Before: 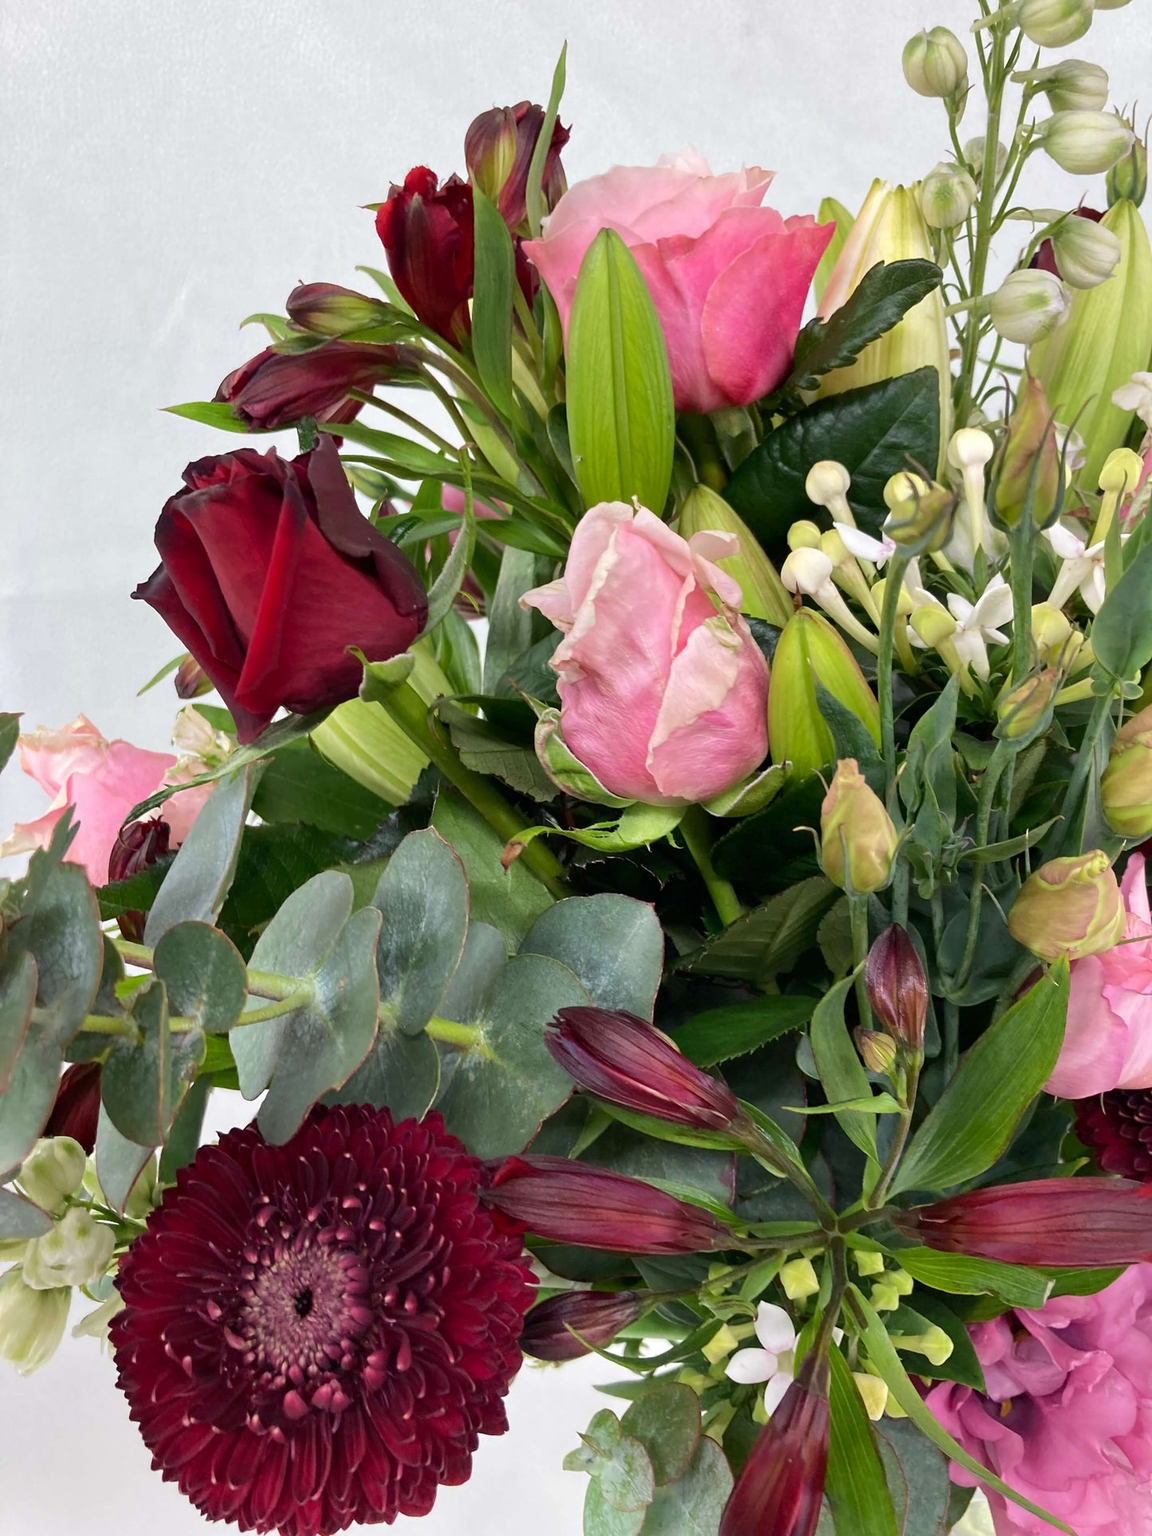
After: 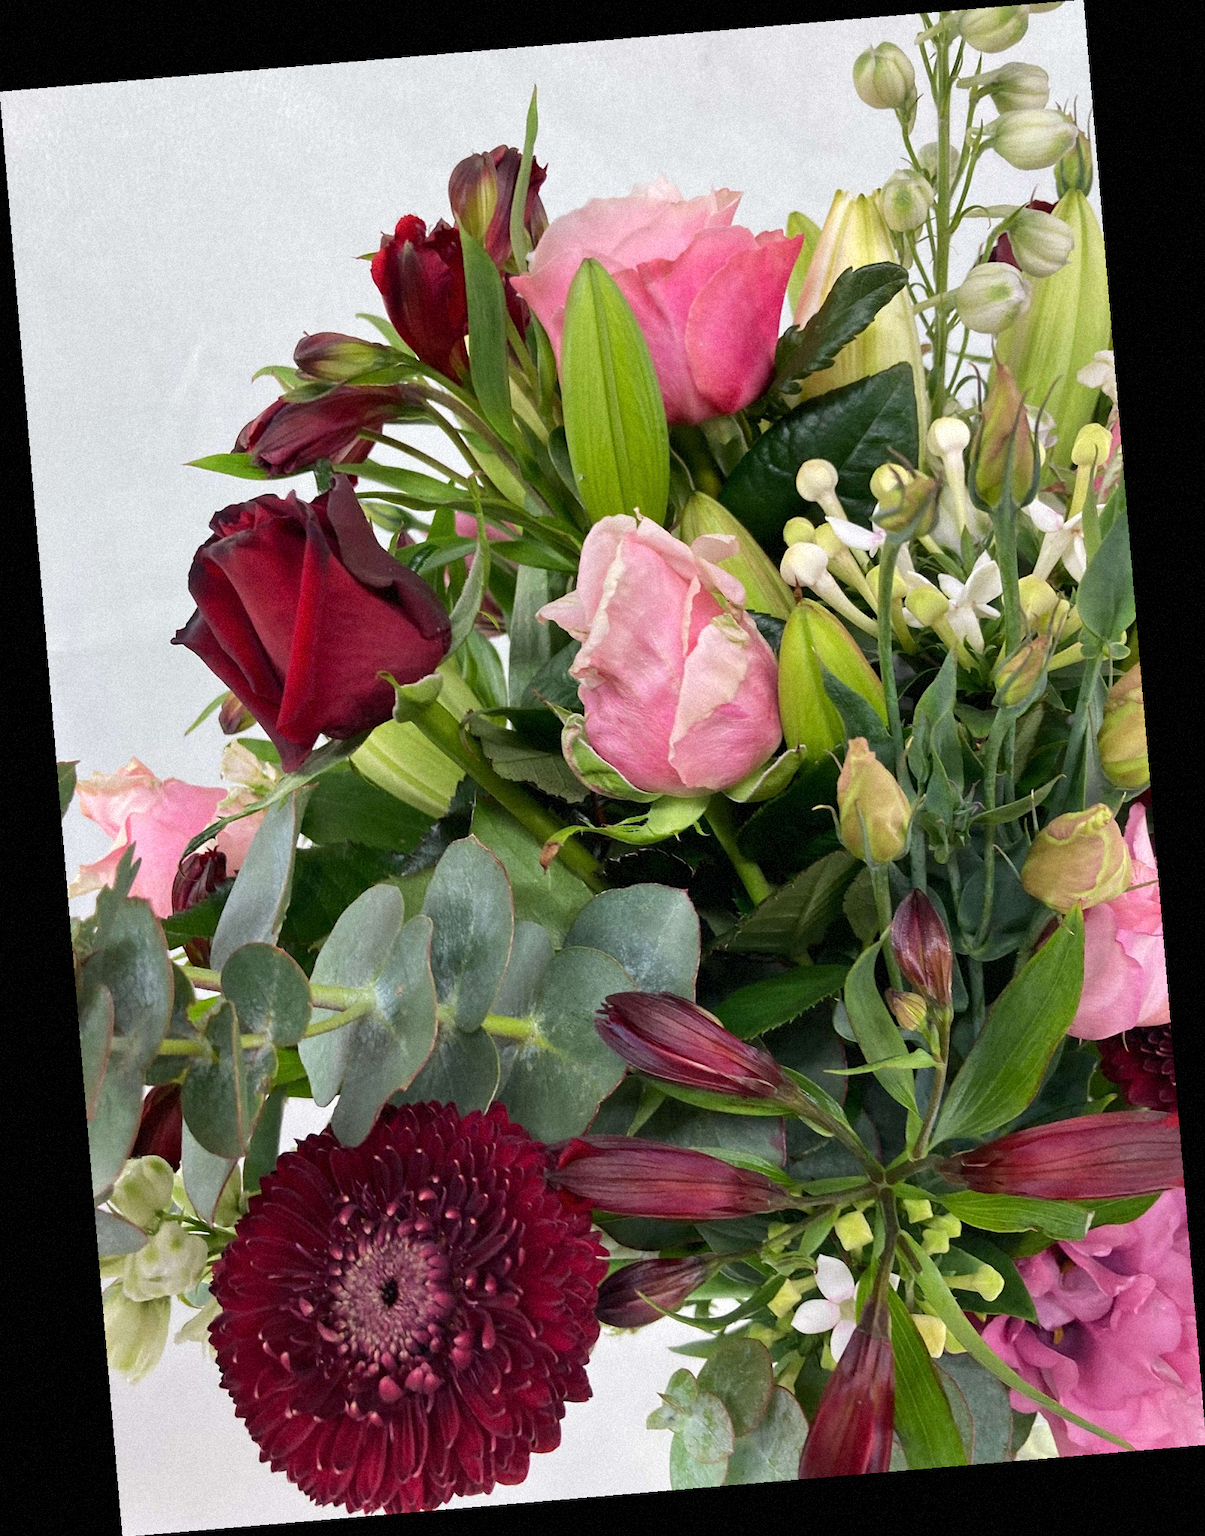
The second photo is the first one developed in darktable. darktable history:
grain: mid-tones bias 0%
rotate and perspective: rotation -4.86°, automatic cropping off
